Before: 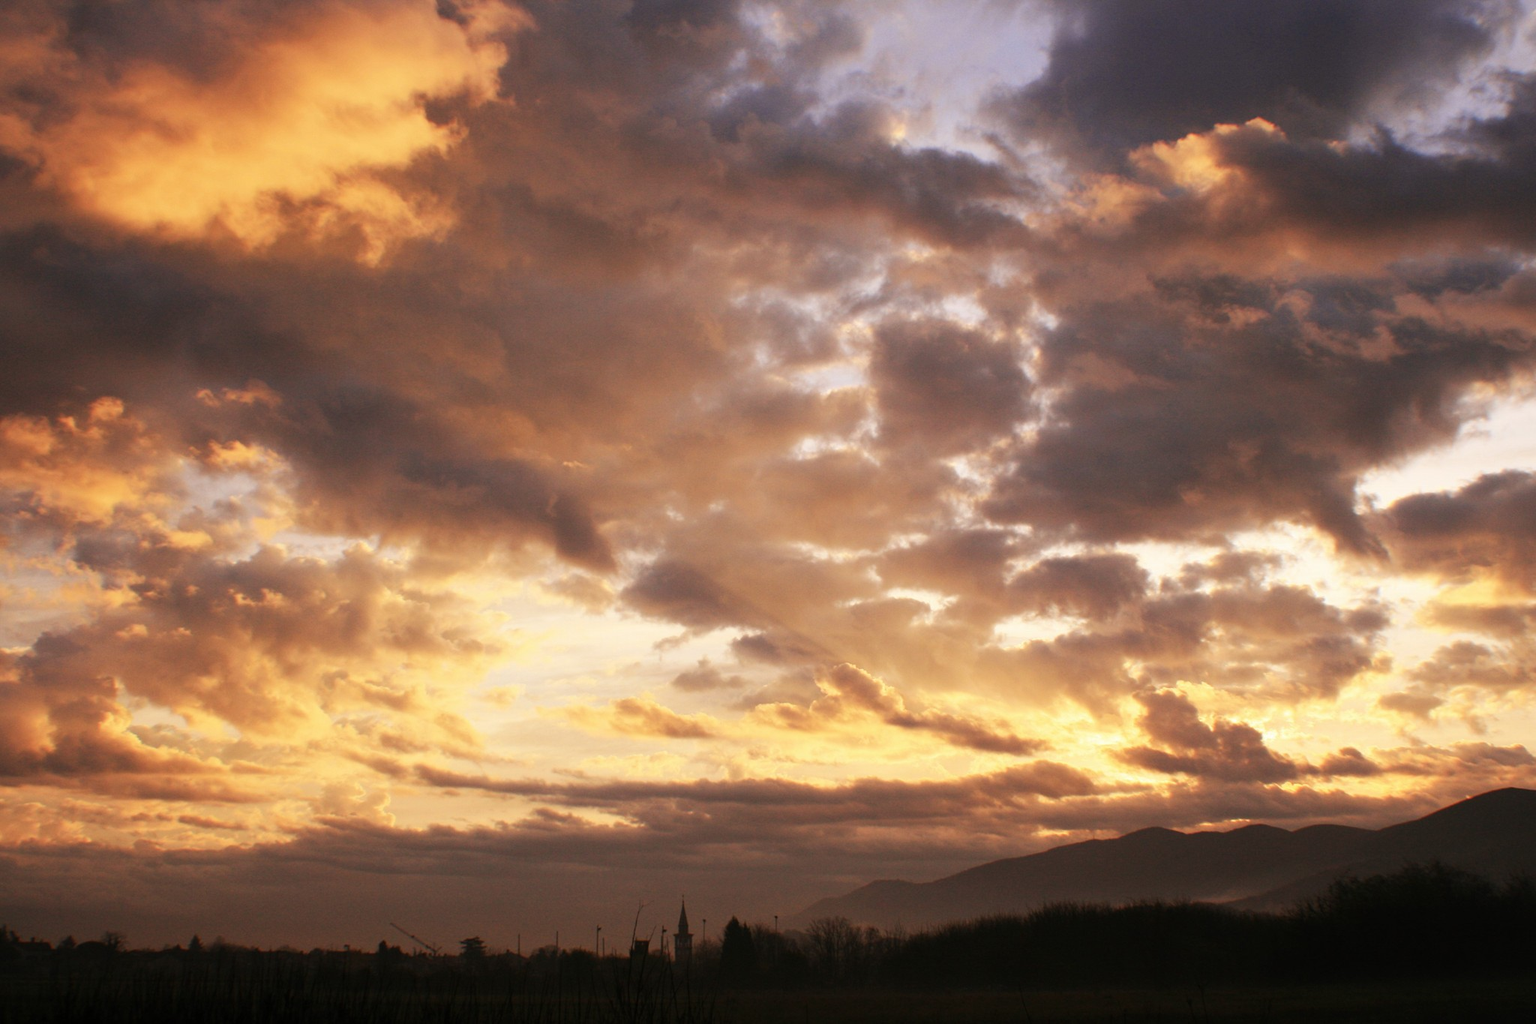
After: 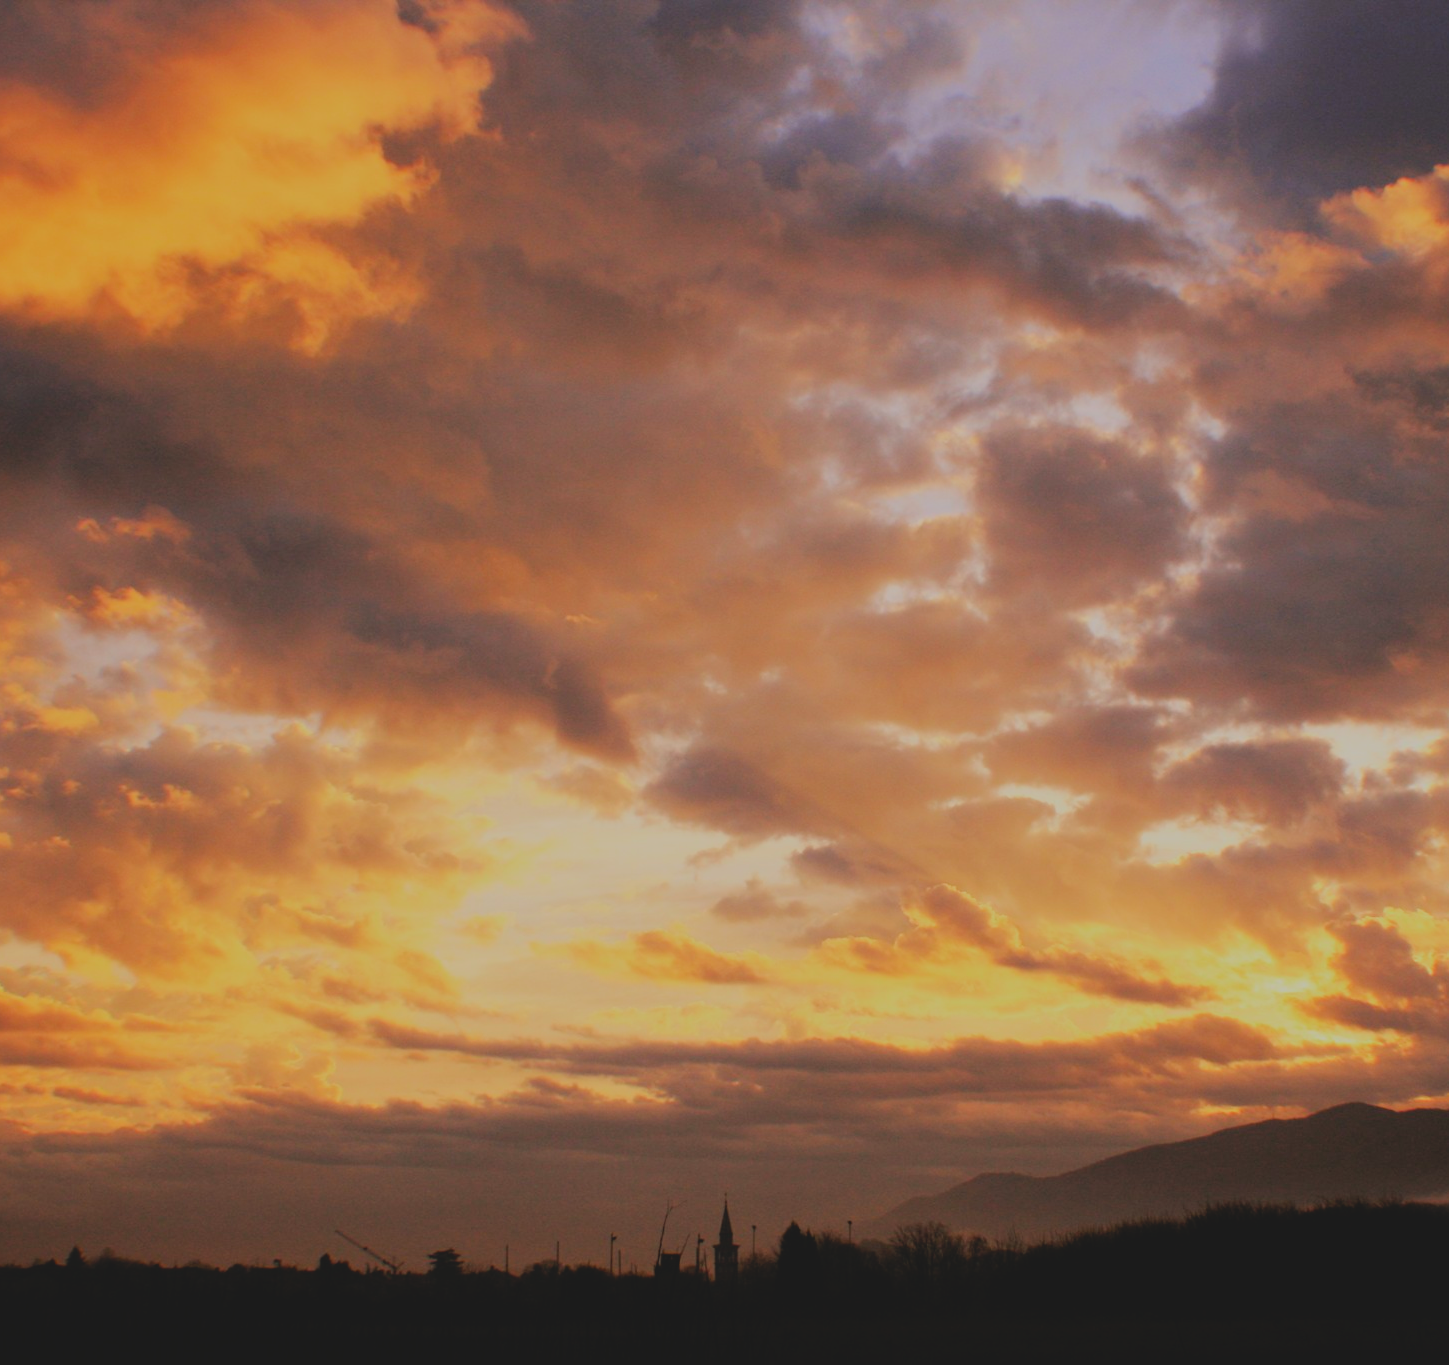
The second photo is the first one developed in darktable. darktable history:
crop and rotate: left 9.061%, right 20.142%
contrast brightness saturation: contrast -0.19, saturation 0.19
exposure: compensate highlight preservation false
filmic rgb: black relative exposure -7.15 EV, white relative exposure 5.36 EV, hardness 3.02, color science v6 (2022)
